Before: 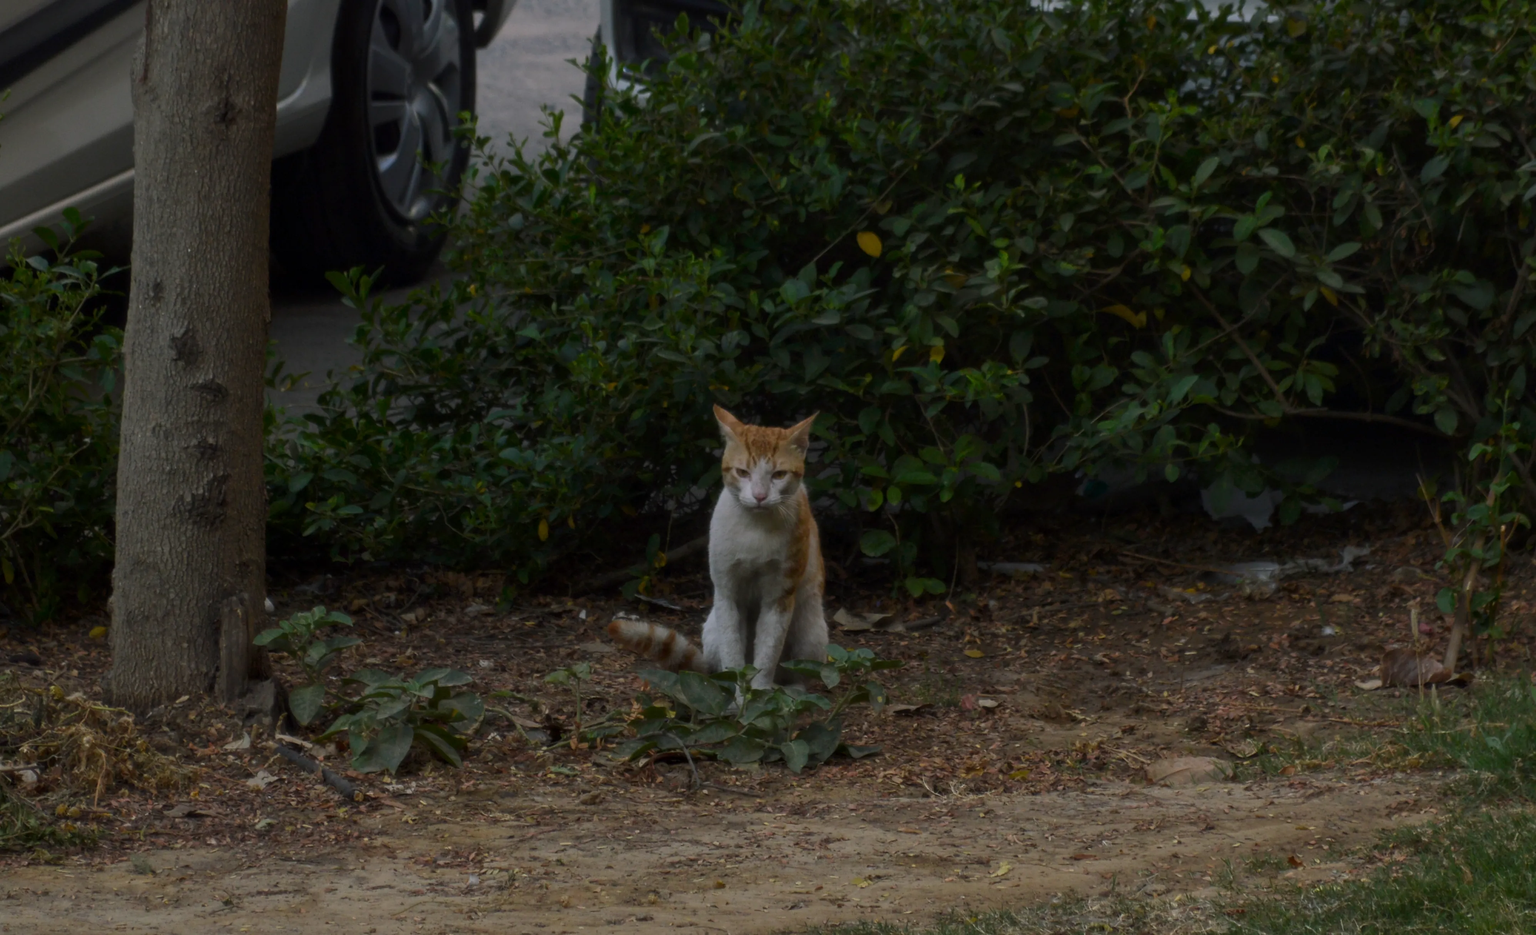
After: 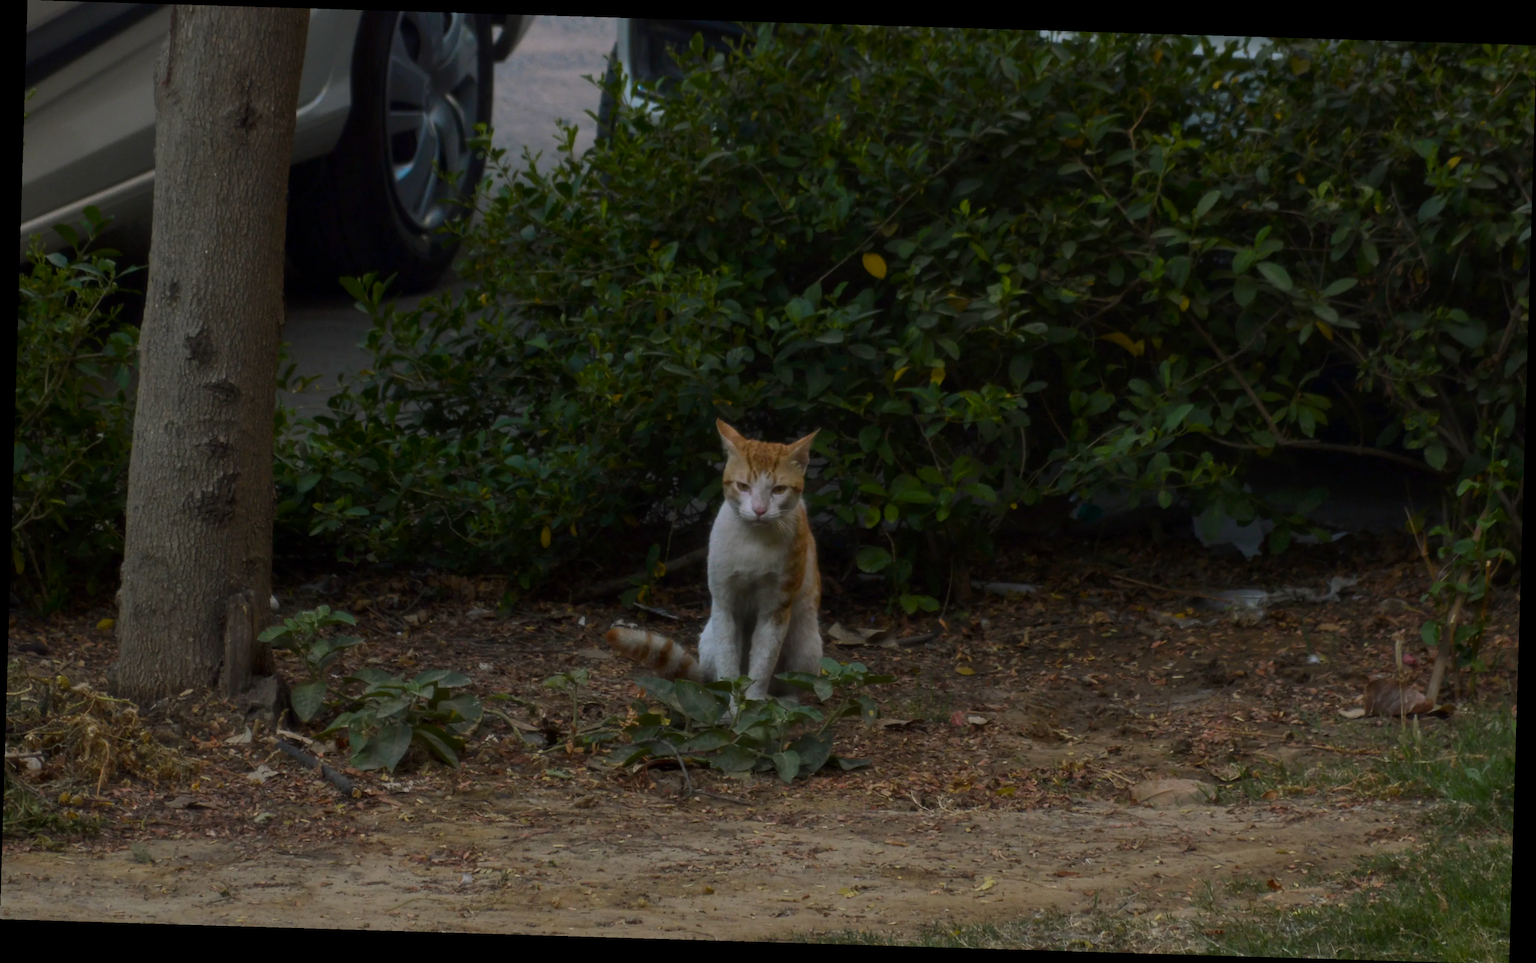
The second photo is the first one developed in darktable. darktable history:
rotate and perspective: rotation 1.72°, automatic cropping off
color zones: curves: ch0 [(0.254, 0.492) (0.724, 0.62)]; ch1 [(0.25, 0.528) (0.719, 0.796)]; ch2 [(0, 0.472) (0.25, 0.5) (0.73, 0.184)]
